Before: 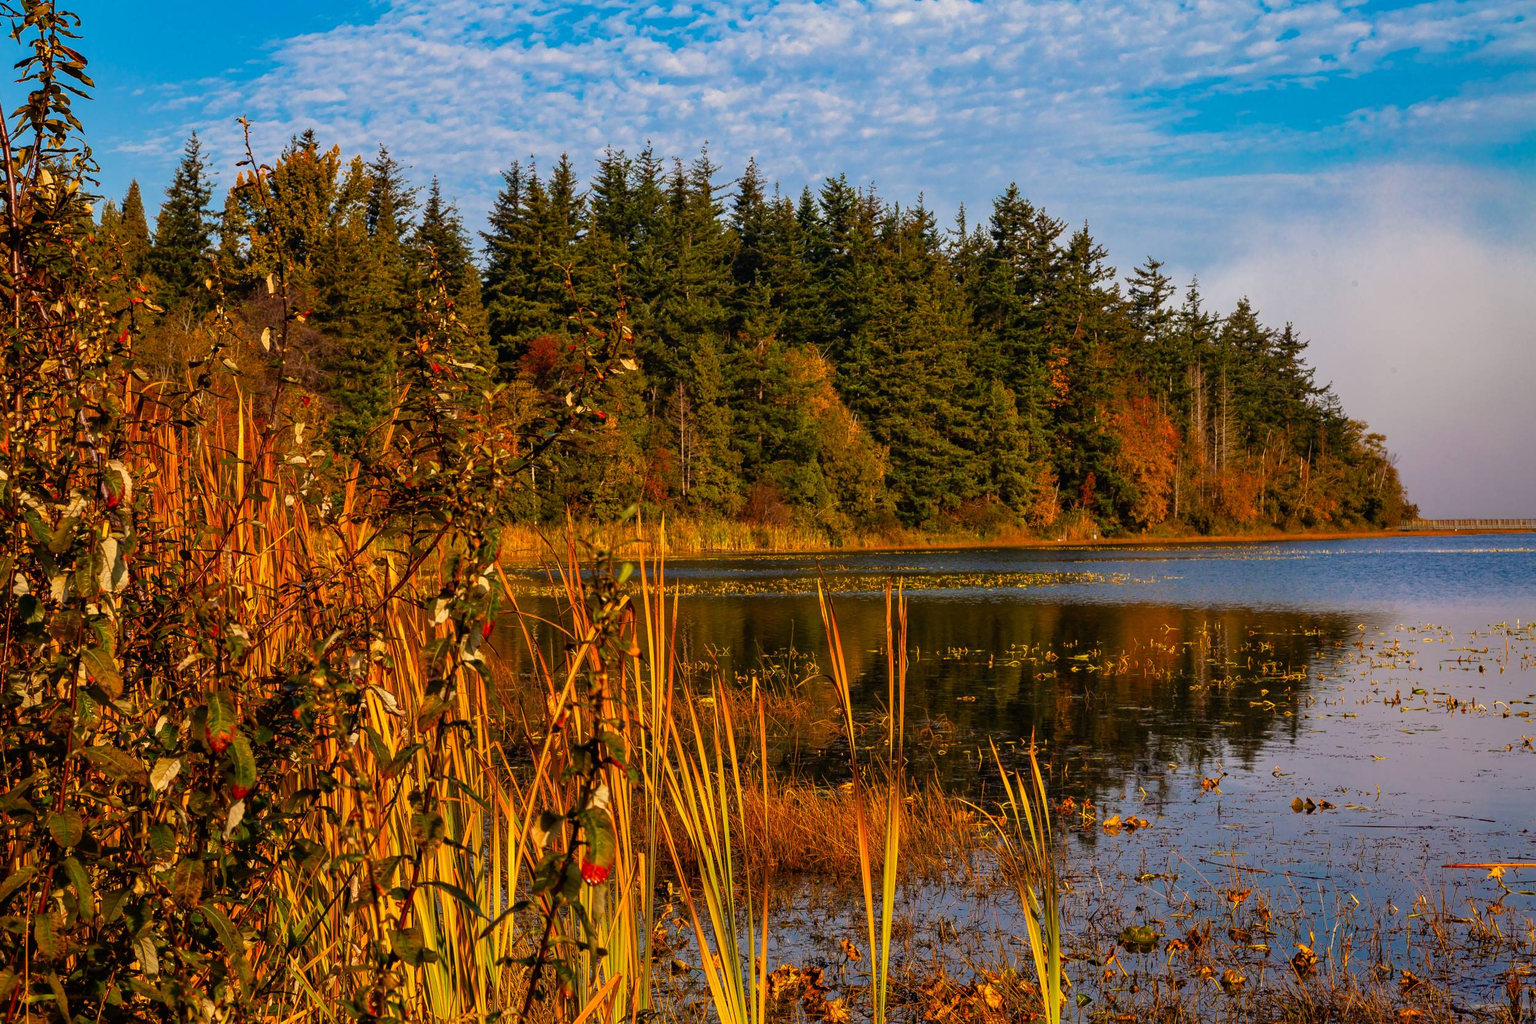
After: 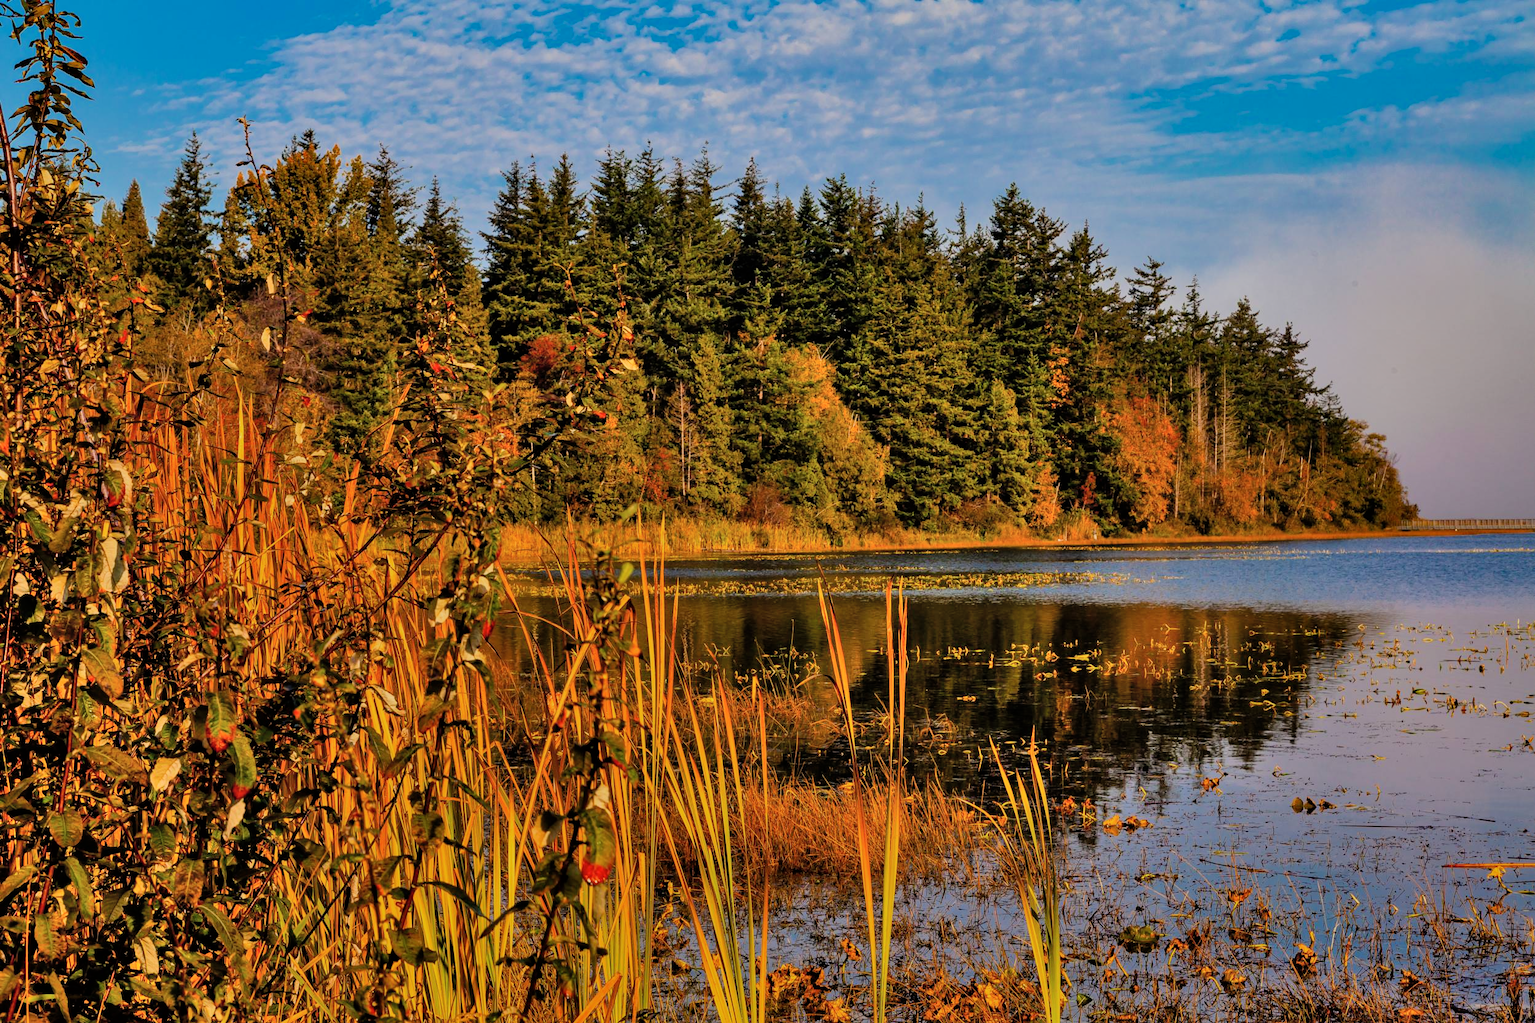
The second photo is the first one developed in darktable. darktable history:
shadows and highlights: shadows 60, highlights -60.23, soften with gaussian
filmic rgb: black relative exposure -7.82 EV, white relative exposure 4.29 EV, hardness 3.86, color science v6 (2022)
